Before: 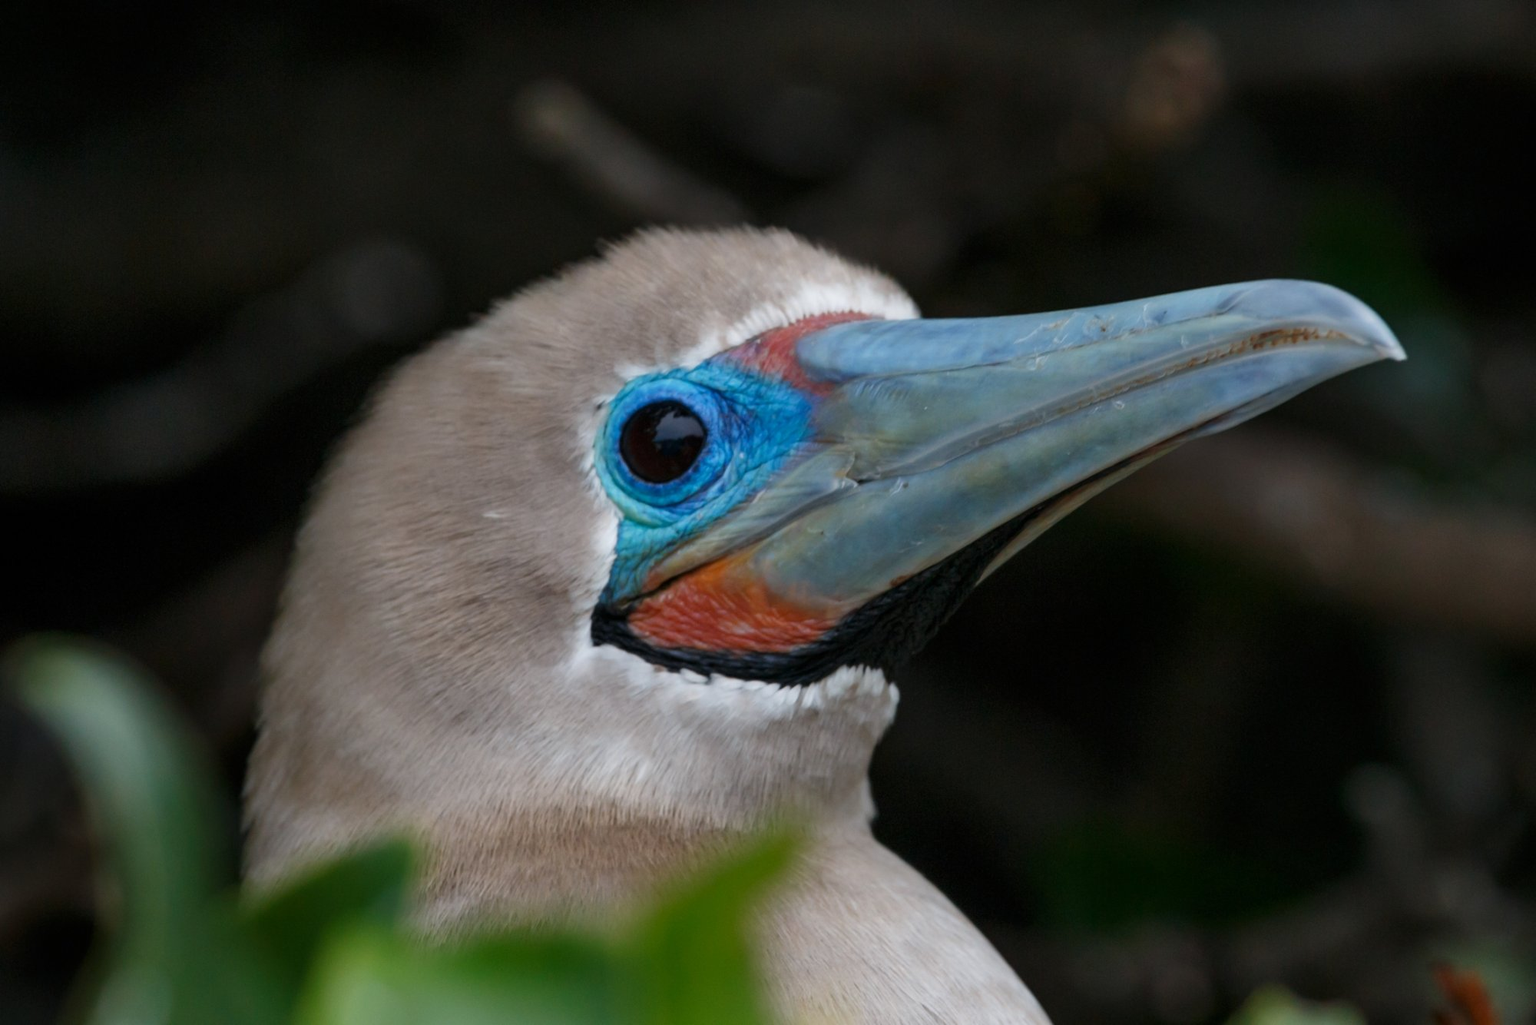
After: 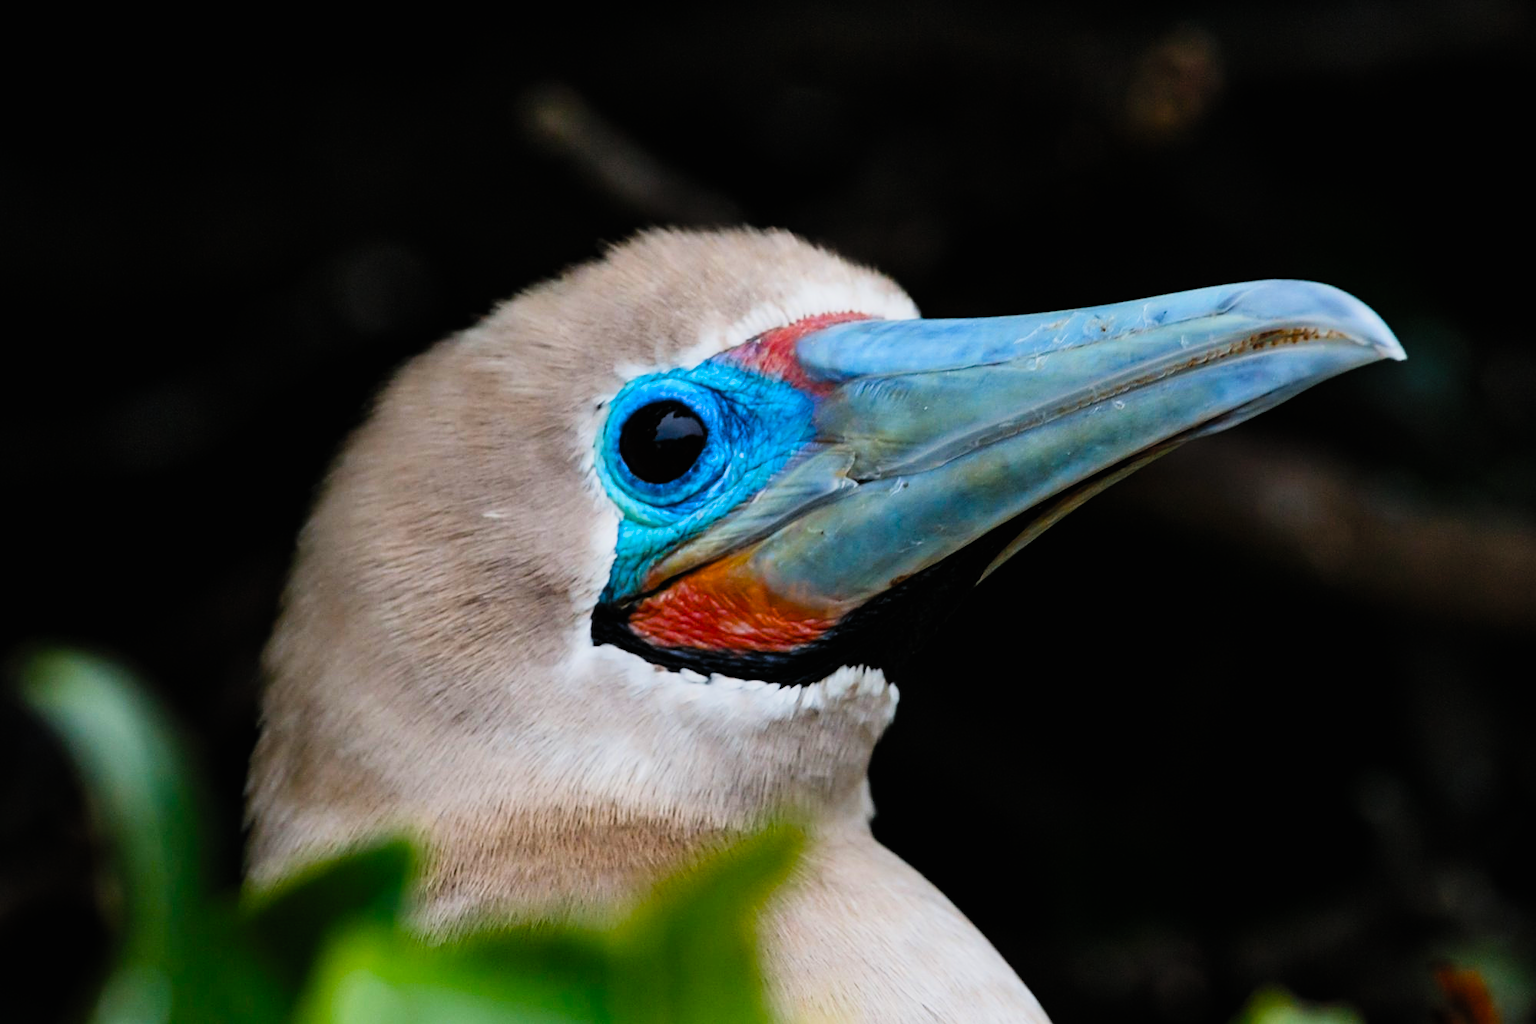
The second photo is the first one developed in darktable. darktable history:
filmic rgb: black relative exposure -5.07 EV, white relative exposure 3.98 EV, hardness 2.9, contrast 1.297, highlights saturation mix -28.87%
color balance rgb: global offset › luminance 0.484%, perceptual saturation grading › global saturation 45.166%, perceptual saturation grading › highlights -50.575%, perceptual saturation grading › shadows 30.905%, global vibrance 20%
contrast brightness saturation: contrast 0.2, brightness 0.162, saturation 0.218
sharpen: on, module defaults
